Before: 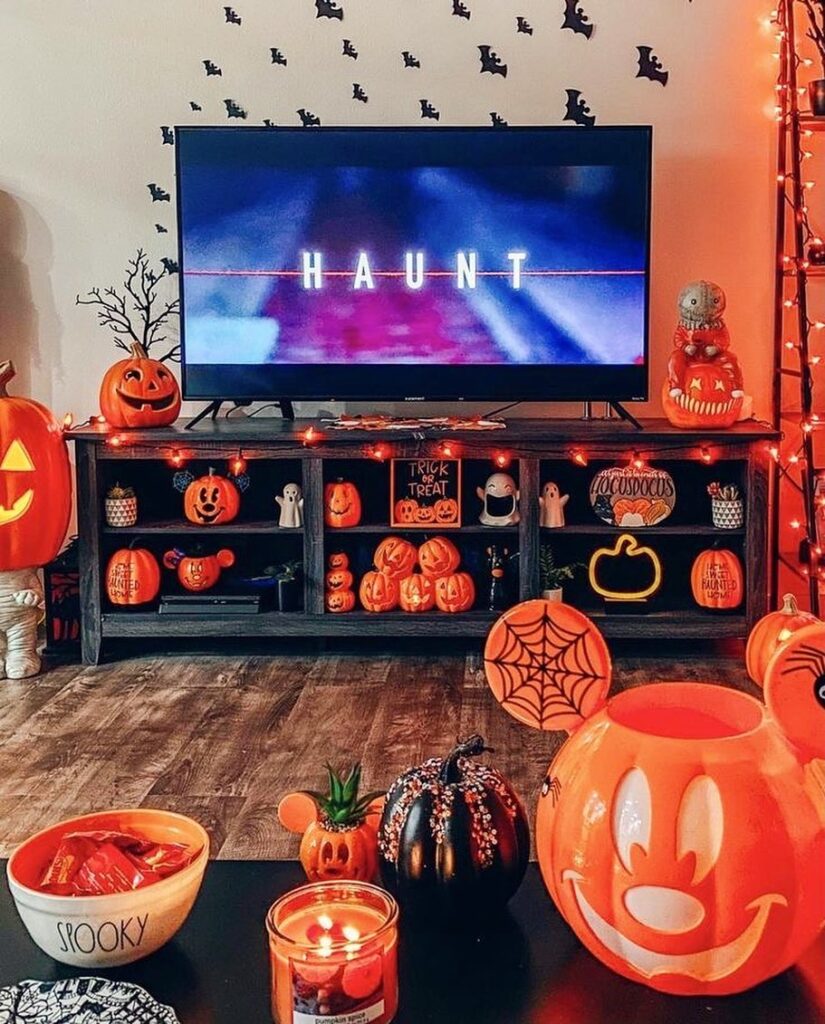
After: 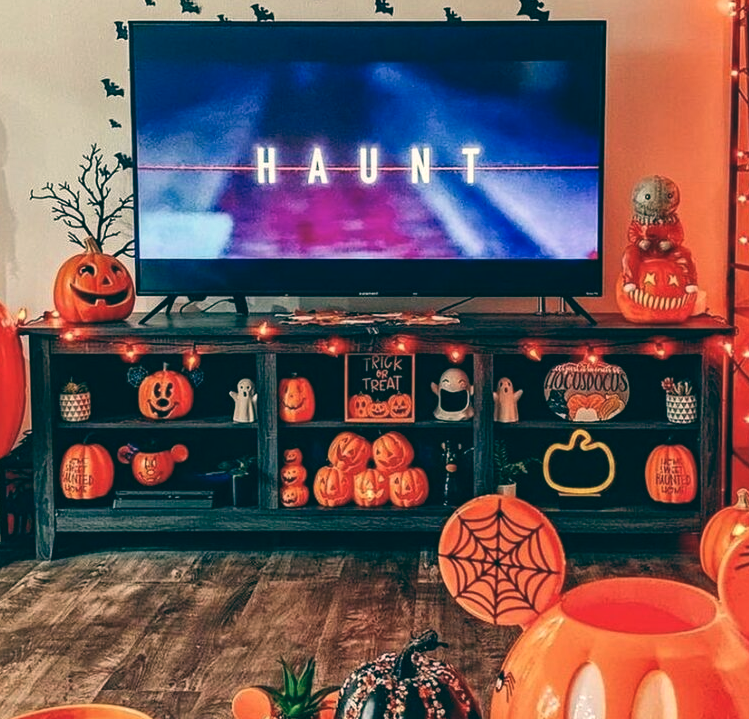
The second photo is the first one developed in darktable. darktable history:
color balance: lift [1.005, 0.99, 1.007, 1.01], gamma [1, 0.979, 1.011, 1.021], gain [0.923, 1.098, 1.025, 0.902], input saturation 90.45%, contrast 7.73%, output saturation 105.91%
crop: left 5.596%, top 10.314%, right 3.534%, bottom 19.395%
local contrast: mode bilateral grid, contrast 20, coarseness 50, detail 120%, midtone range 0.2
